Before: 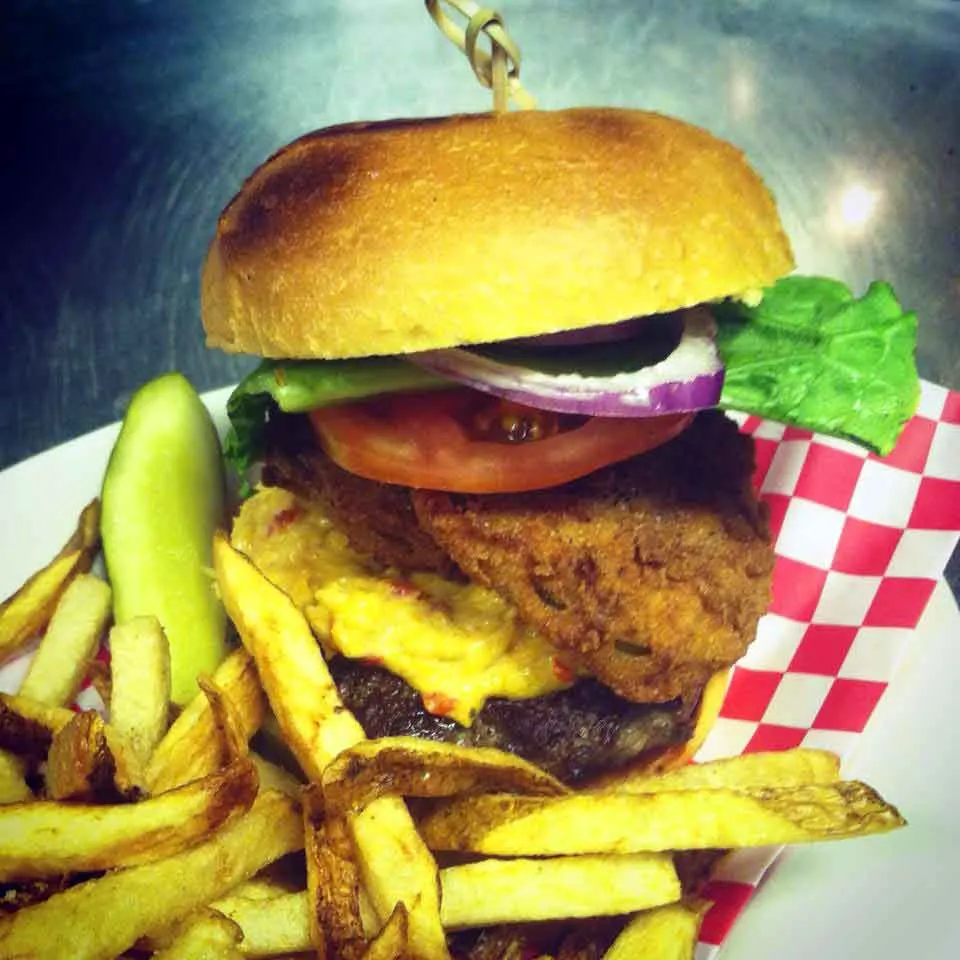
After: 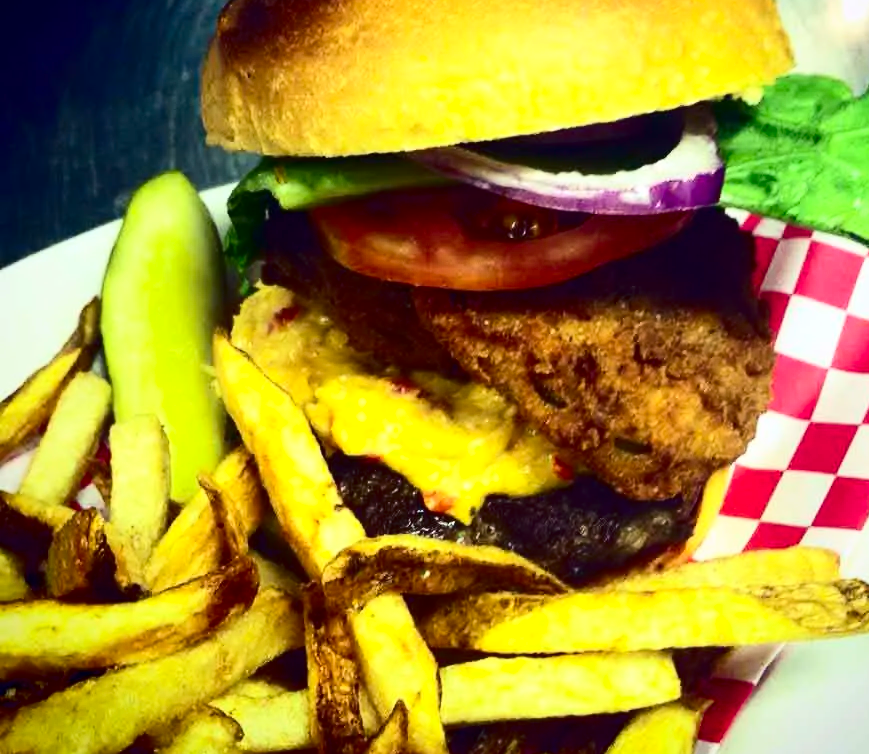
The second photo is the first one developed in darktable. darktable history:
contrast brightness saturation: contrast 0.339, brightness -0.074, saturation 0.173
crop: top 21.122%, right 9.399%, bottom 0.246%
